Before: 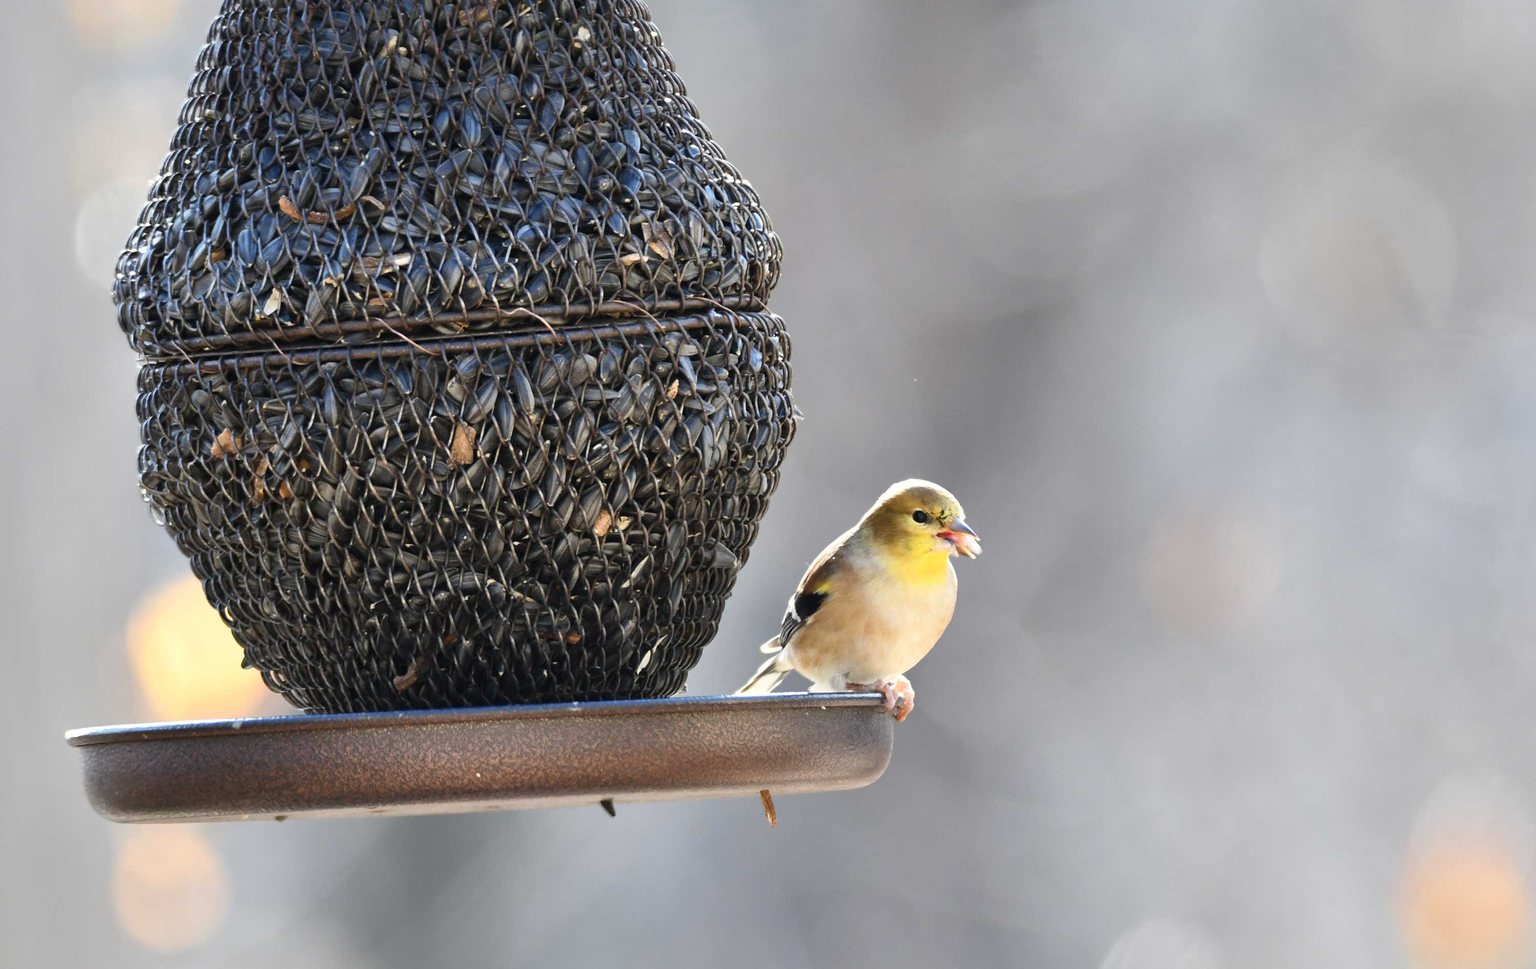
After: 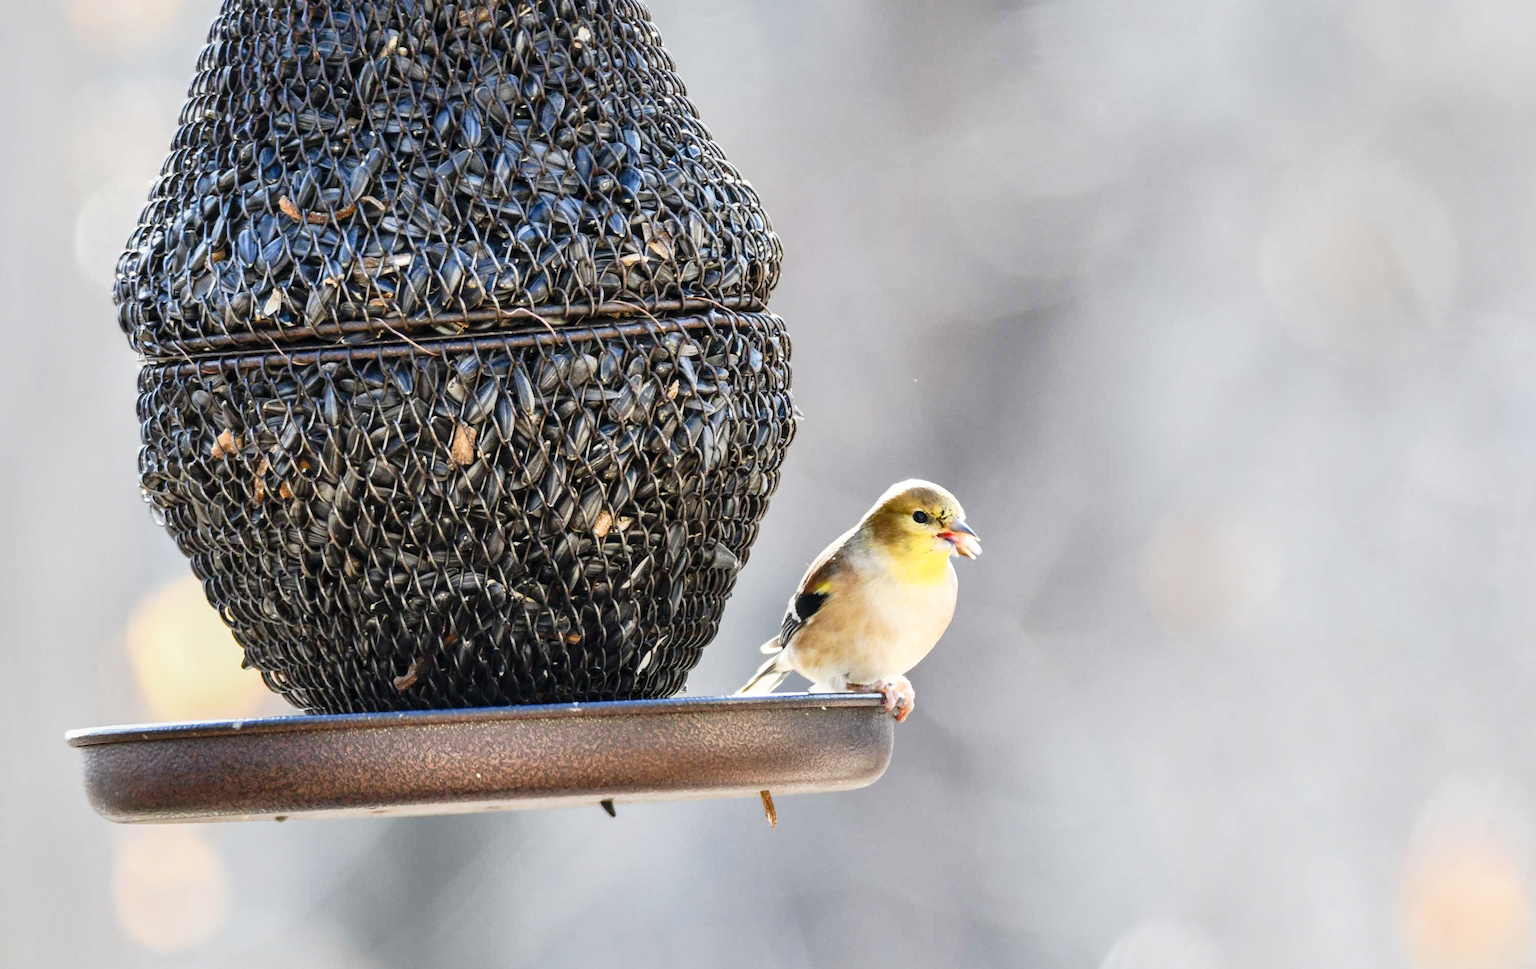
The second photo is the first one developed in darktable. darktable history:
local contrast: detail 130%
tone curve: curves: ch0 [(0, 0.012) (0.144, 0.137) (0.326, 0.386) (0.489, 0.573) (0.656, 0.763) (0.849, 0.902) (1, 0.974)]; ch1 [(0, 0) (0.366, 0.367) (0.475, 0.453) (0.494, 0.493) (0.504, 0.497) (0.544, 0.579) (0.562, 0.619) (0.622, 0.694) (1, 1)]; ch2 [(0, 0) (0.333, 0.346) (0.375, 0.375) (0.424, 0.43) (0.476, 0.492) (0.502, 0.503) (0.533, 0.541) (0.572, 0.615) (0.605, 0.656) (0.641, 0.709) (1, 1)], preserve colors none
